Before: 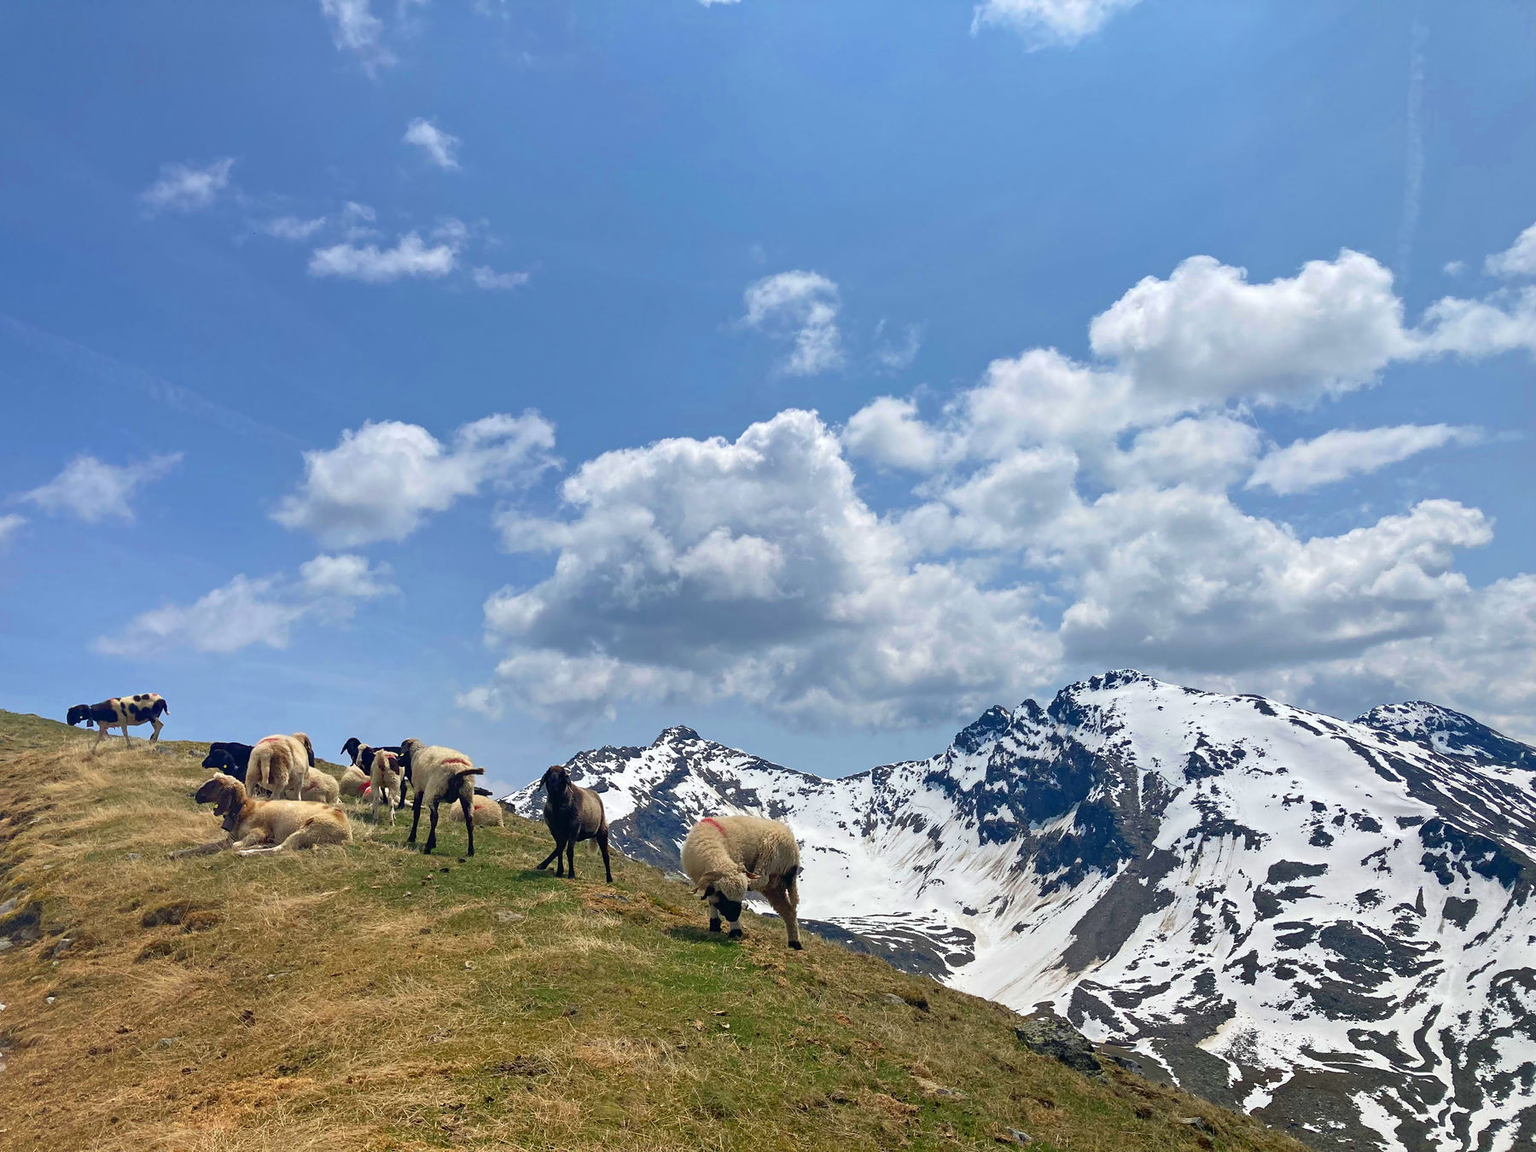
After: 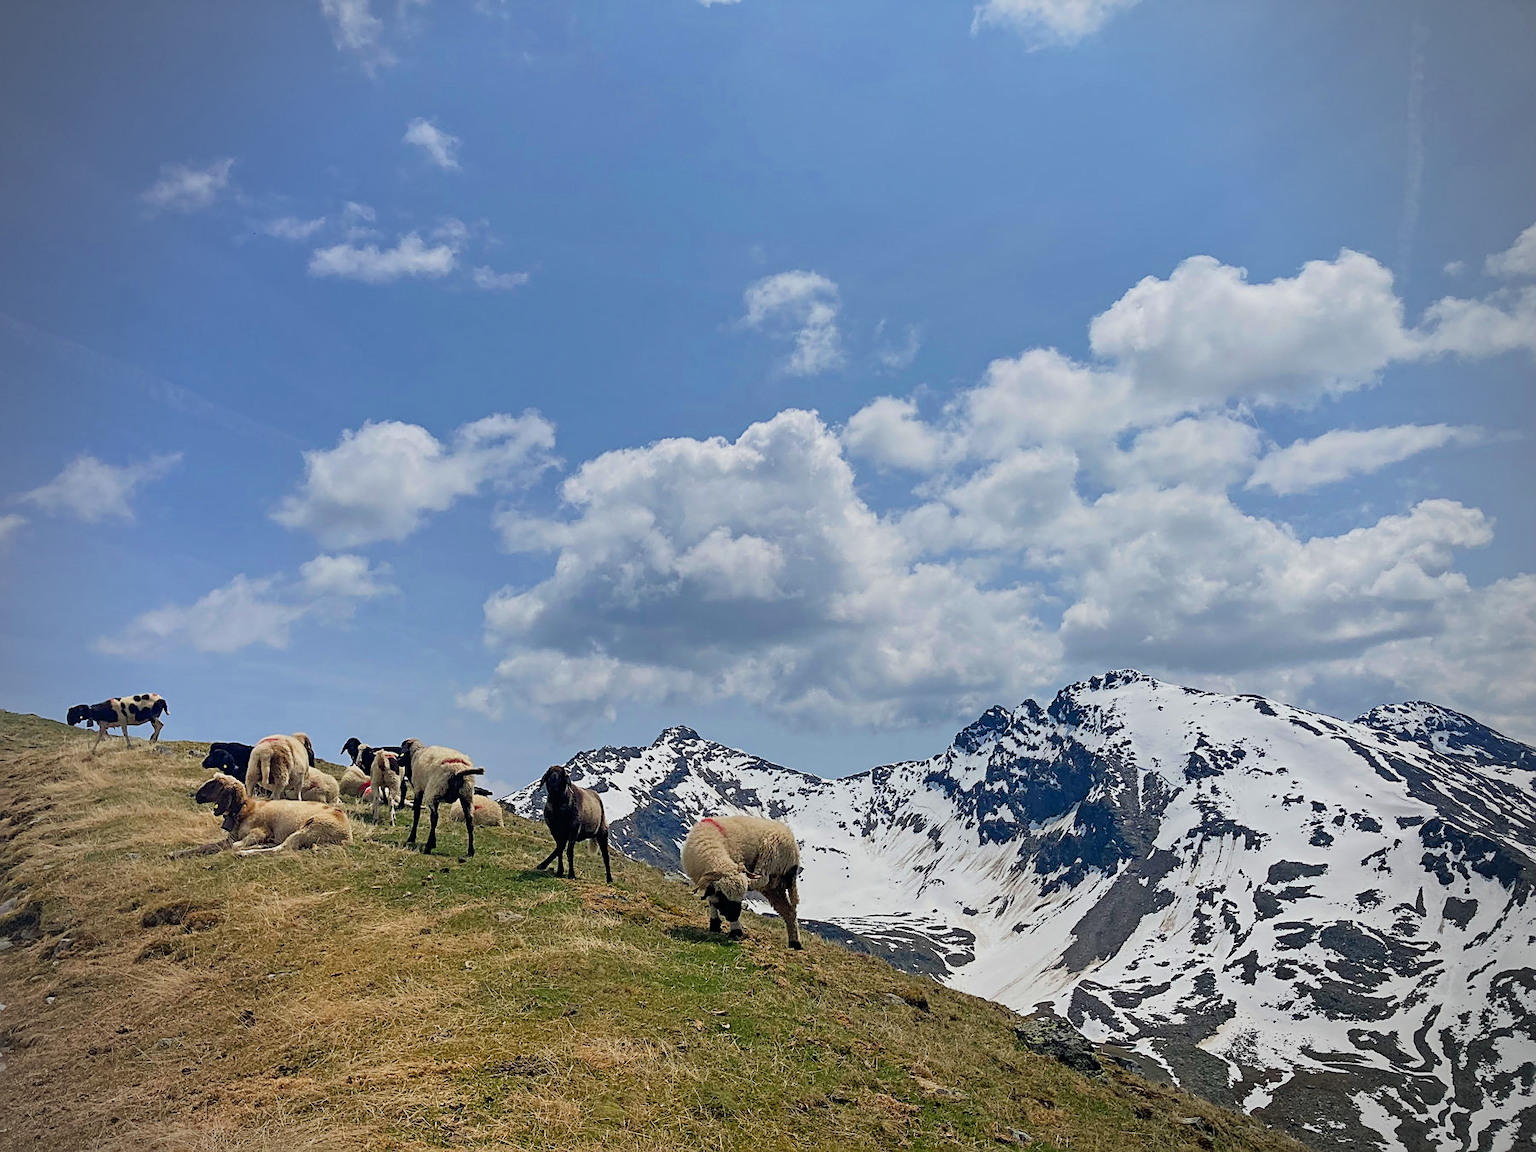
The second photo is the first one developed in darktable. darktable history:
sharpen: on, module defaults
vignetting: on, module defaults
filmic rgb: hardness 4.17
